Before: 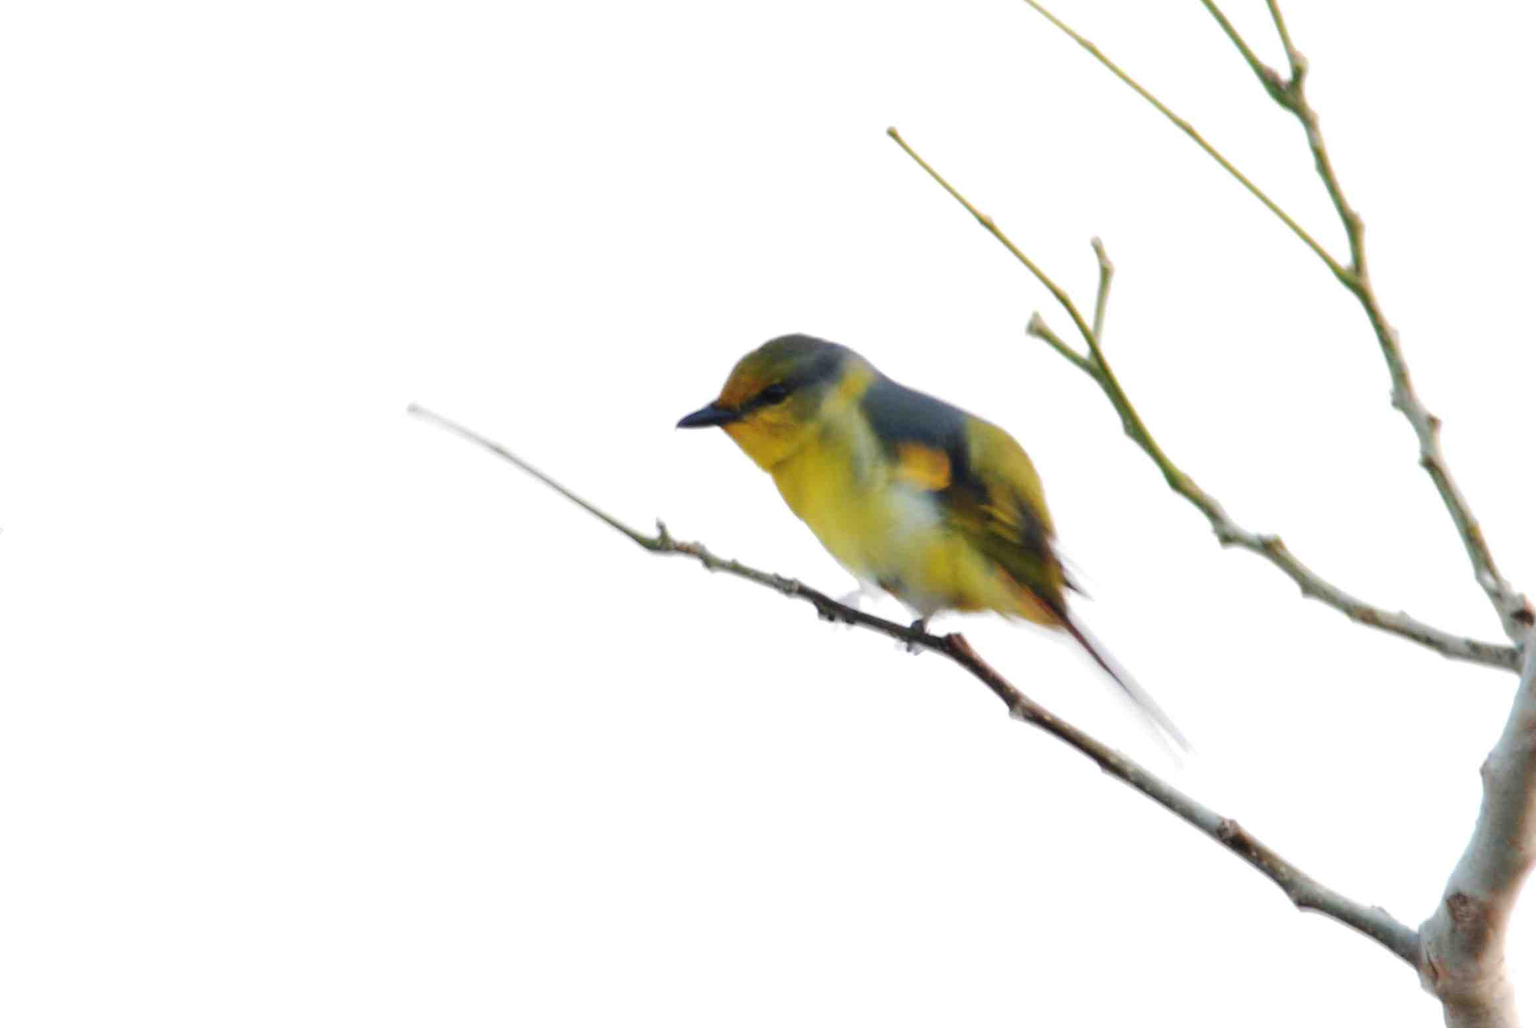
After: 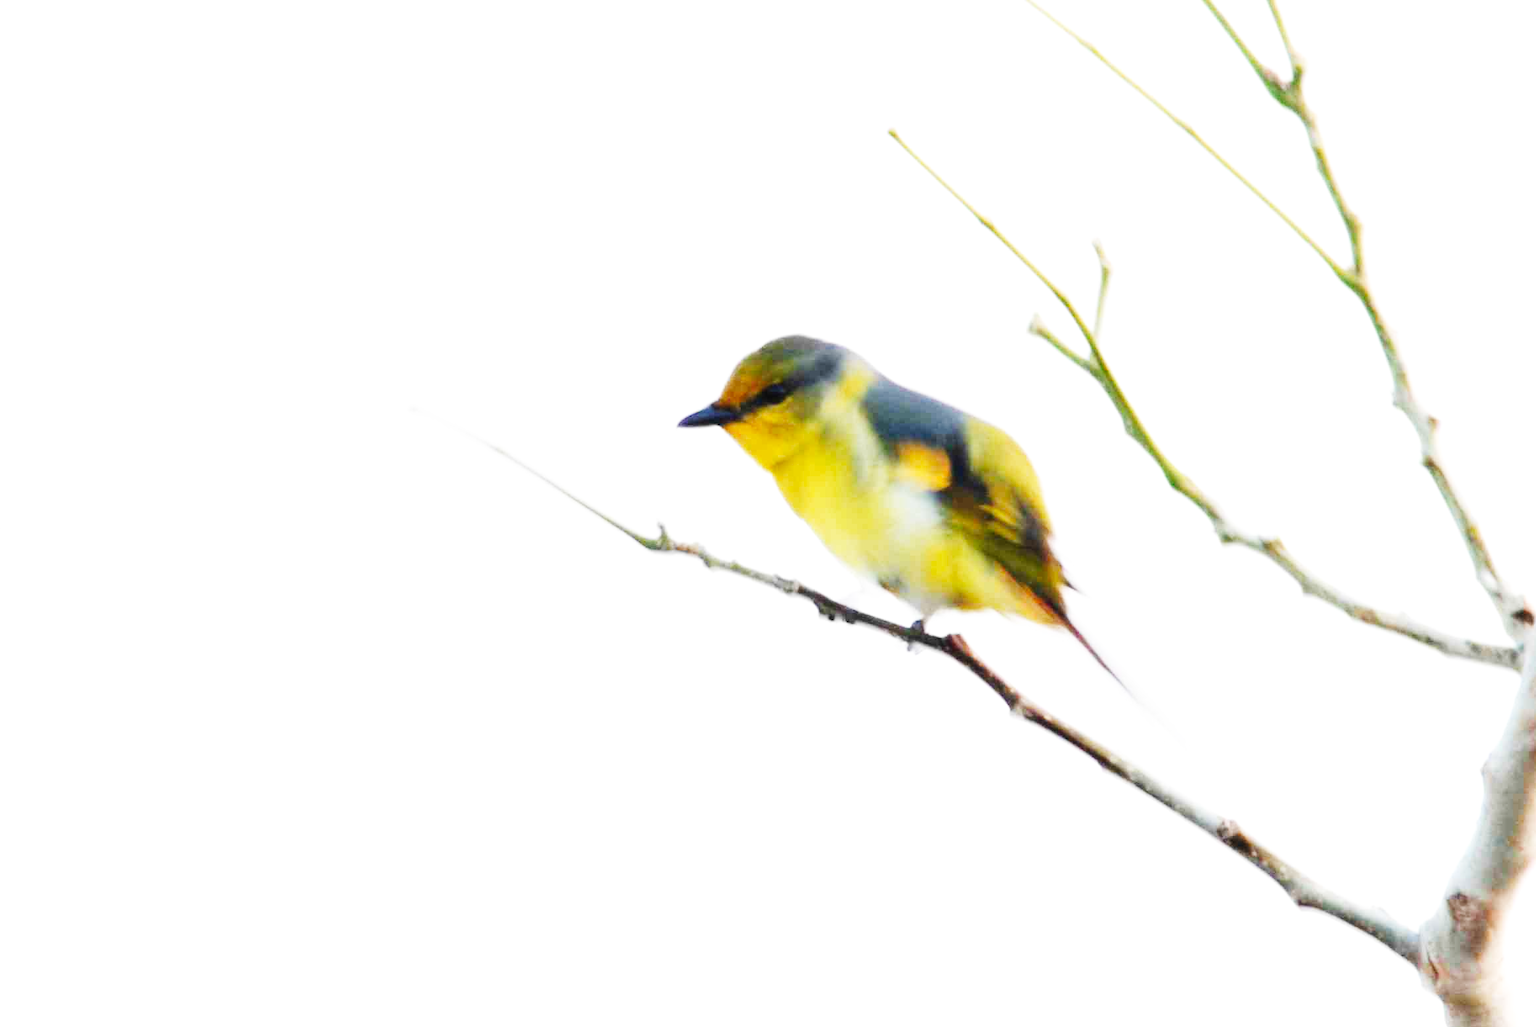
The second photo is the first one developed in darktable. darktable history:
tone equalizer: on, module defaults
base curve: curves: ch0 [(0, 0.003) (0.001, 0.002) (0.006, 0.004) (0.02, 0.022) (0.048, 0.086) (0.094, 0.234) (0.162, 0.431) (0.258, 0.629) (0.385, 0.8) (0.548, 0.918) (0.751, 0.988) (1, 1)], preserve colors none
